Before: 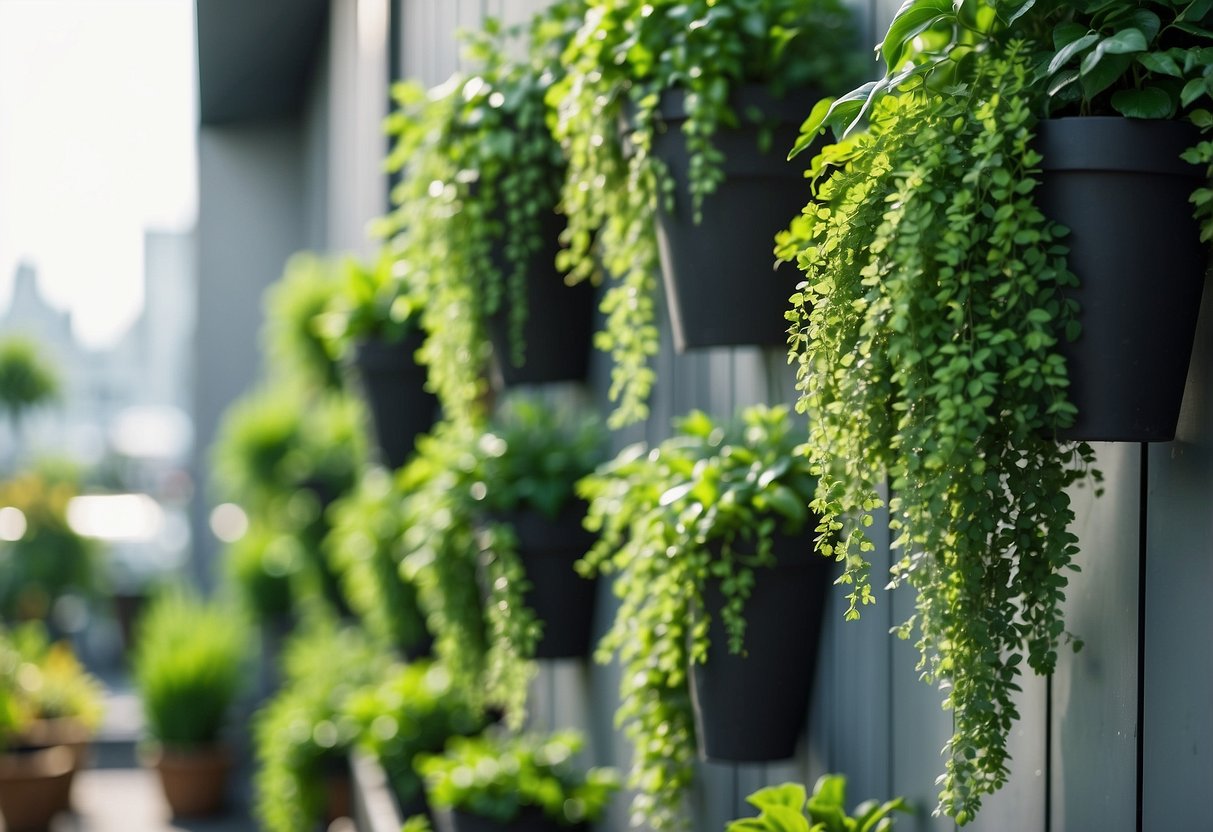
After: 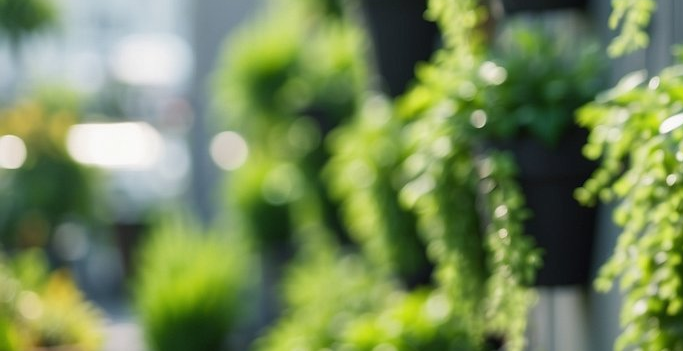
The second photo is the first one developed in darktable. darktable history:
crop: top 44.748%, right 43.65%, bottom 12.999%
